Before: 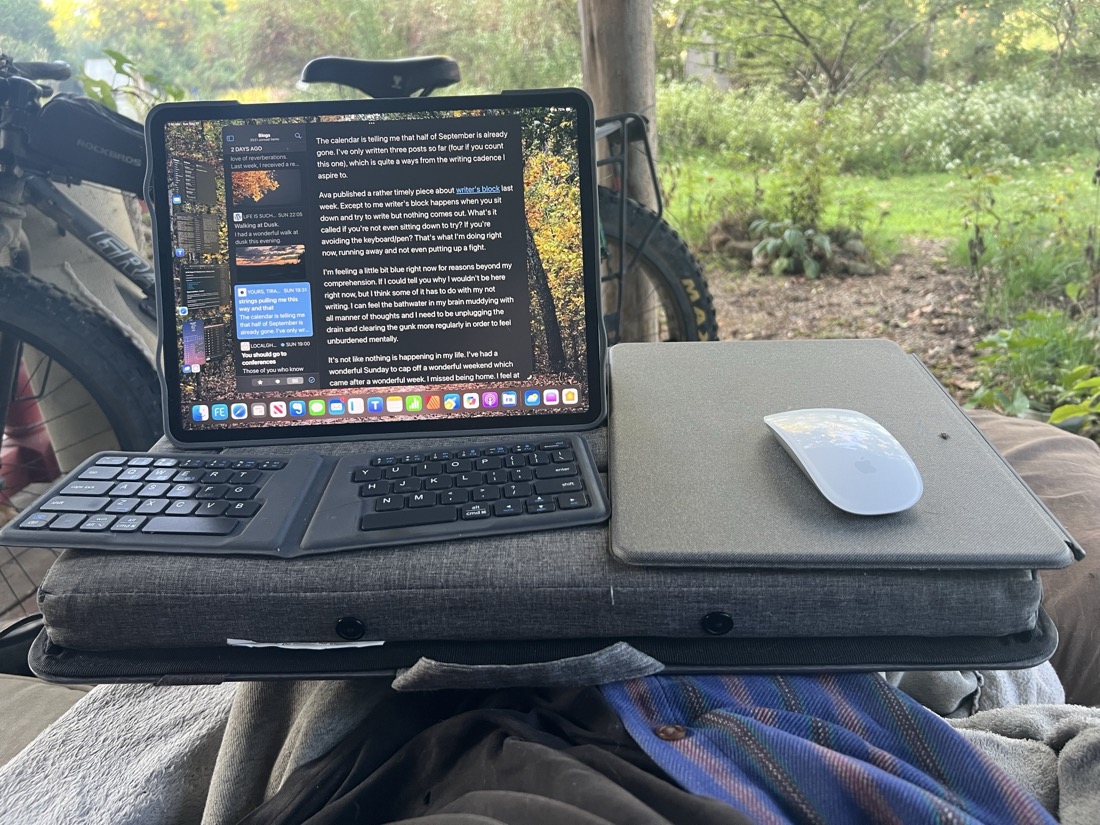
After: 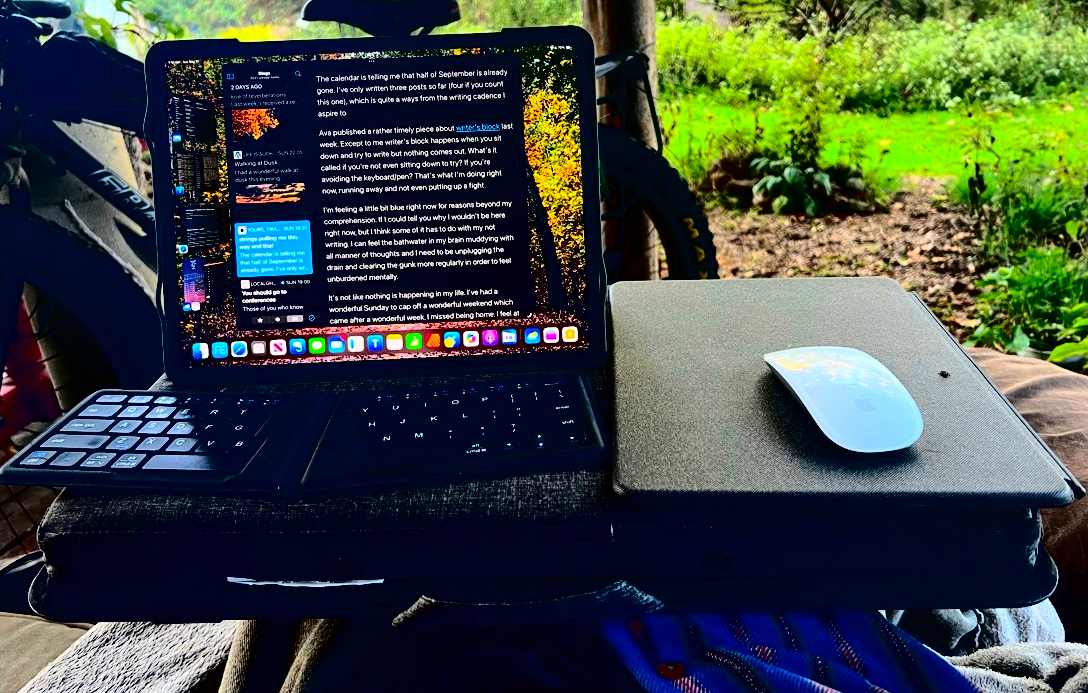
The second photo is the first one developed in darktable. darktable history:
crop: top 7.625%, bottom 8.027%
shadows and highlights: shadows 30
contrast brightness saturation: contrast 0.77, brightness -1, saturation 1
